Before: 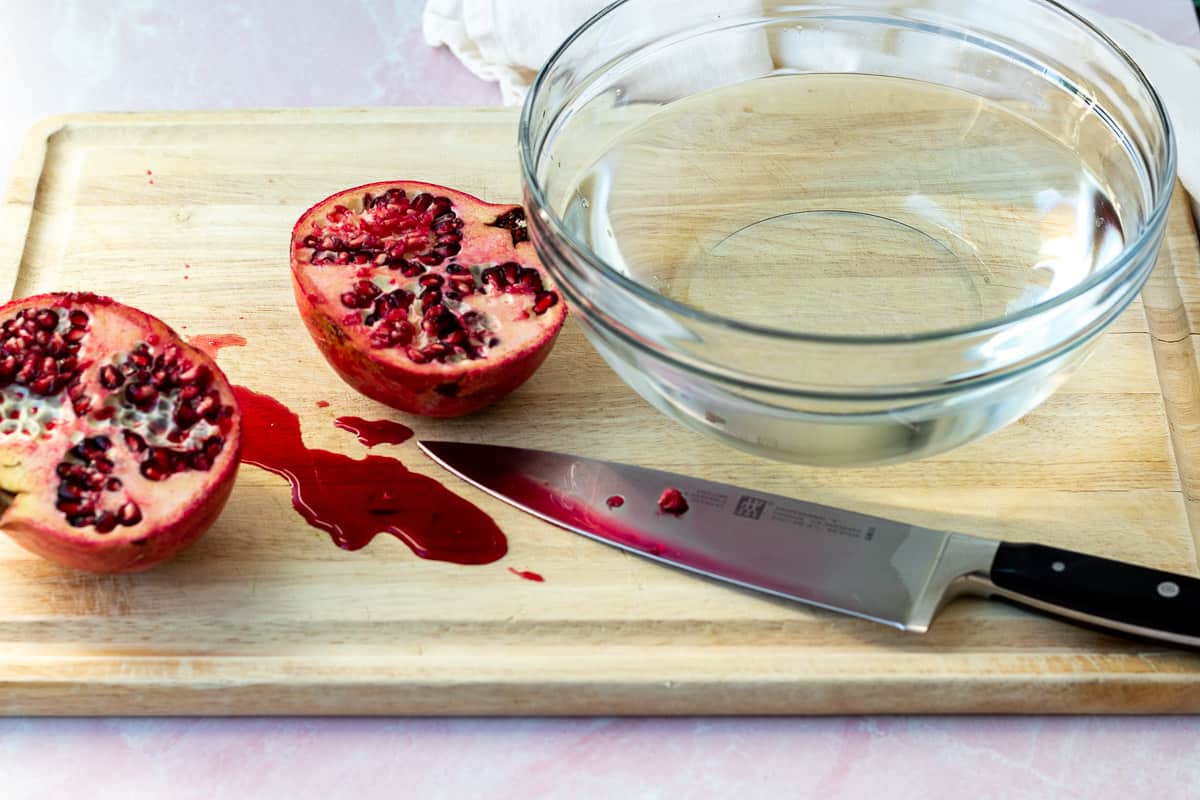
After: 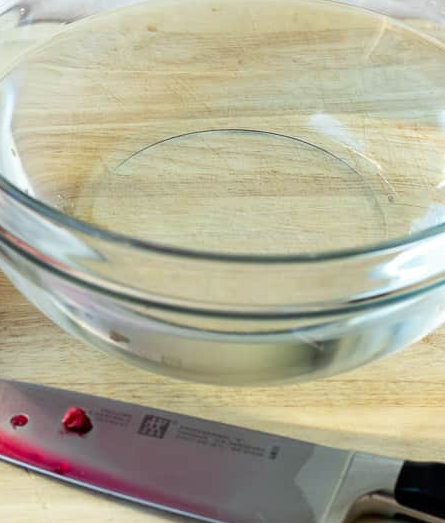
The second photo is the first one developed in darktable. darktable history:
crop and rotate: left 49.719%, top 10.133%, right 13.176%, bottom 24.451%
